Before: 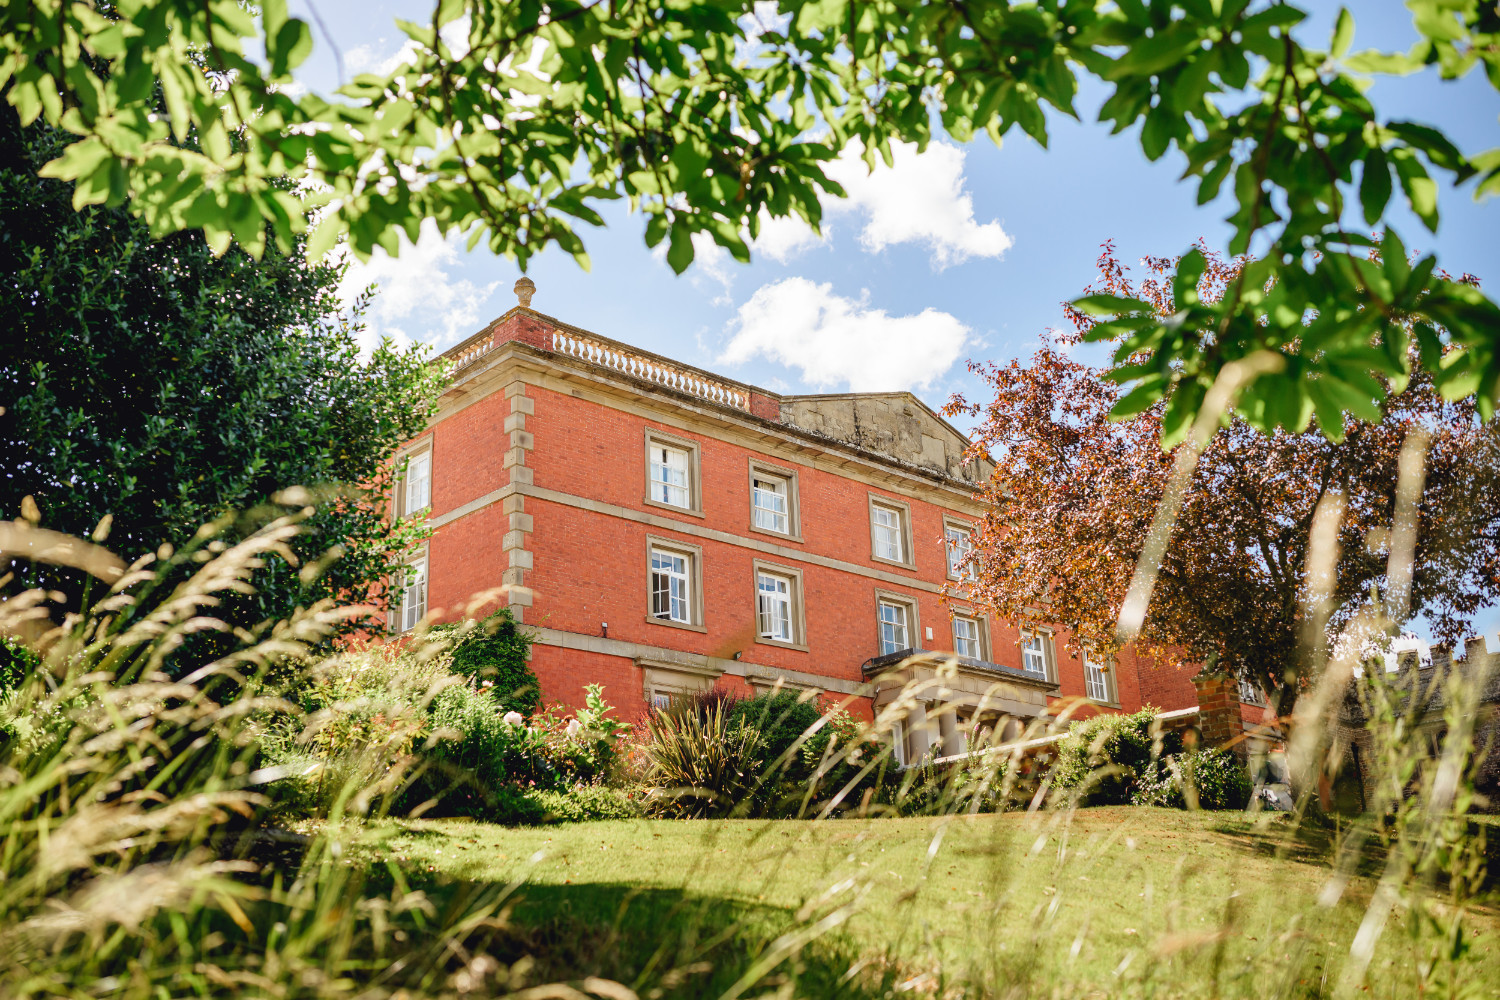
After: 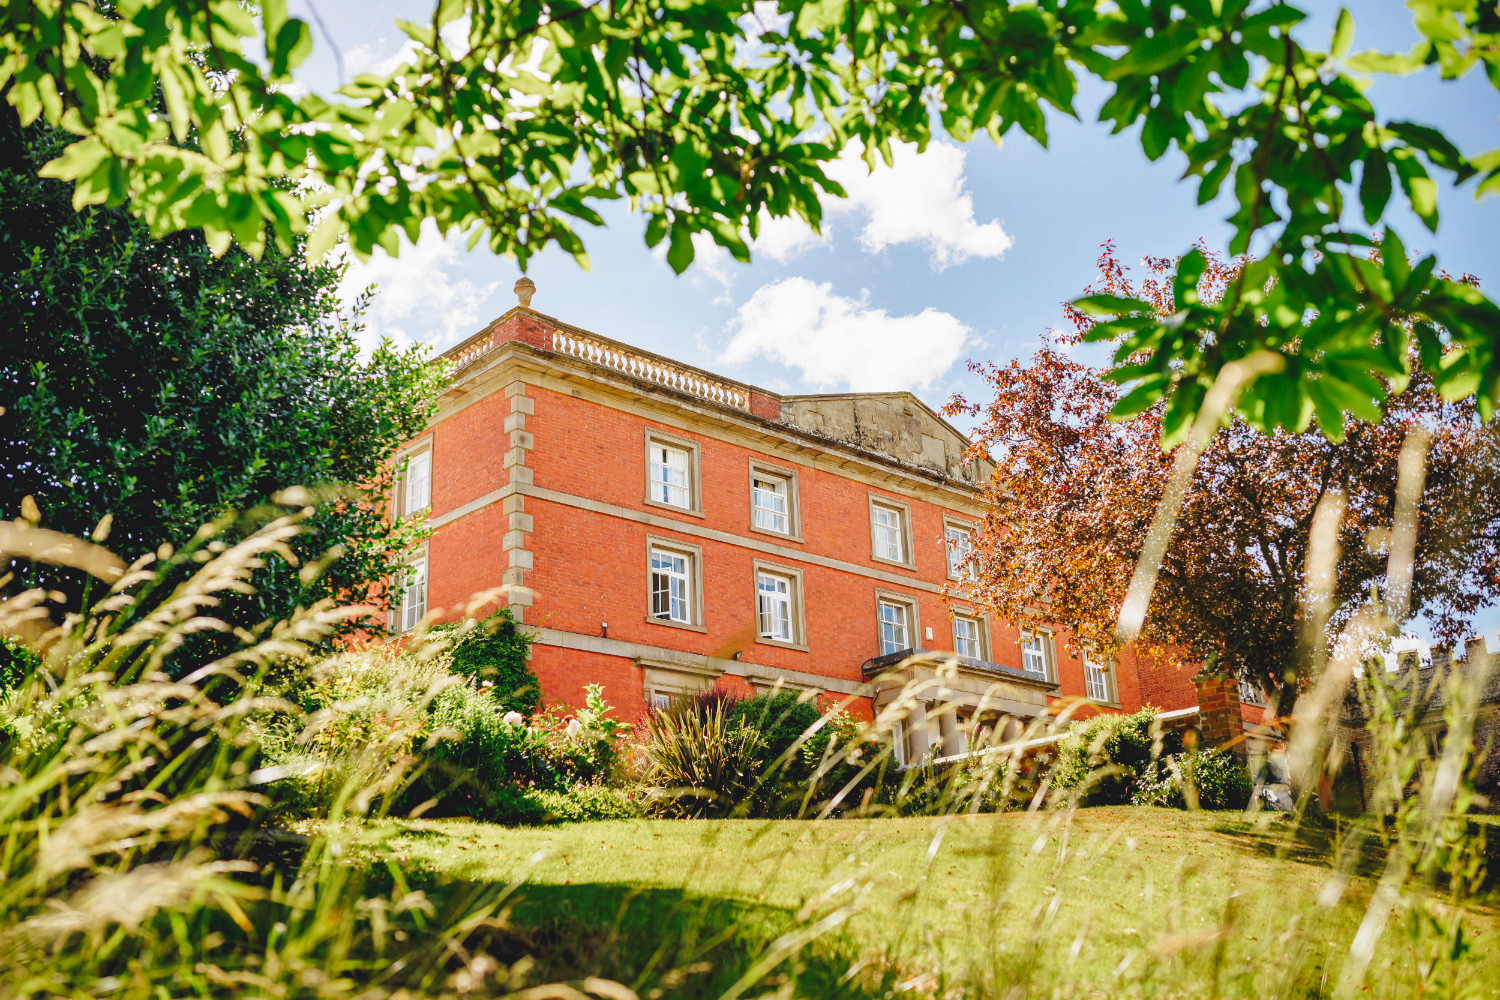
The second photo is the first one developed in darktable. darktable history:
exposure: exposure -0.05 EV
shadows and highlights: on, module defaults
tone curve: curves: ch0 [(0, 0) (0.003, 0.04) (0.011, 0.04) (0.025, 0.043) (0.044, 0.049) (0.069, 0.066) (0.1, 0.095) (0.136, 0.121) (0.177, 0.154) (0.224, 0.211) (0.277, 0.281) (0.335, 0.358) (0.399, 0.452) (0.468, 0.54) (0.543, 0.628) (0.623, 0.721) (0.709, 0.801) (0.801, 0.883) (0.898, 0.948) (1, 1)], preserve colors none
